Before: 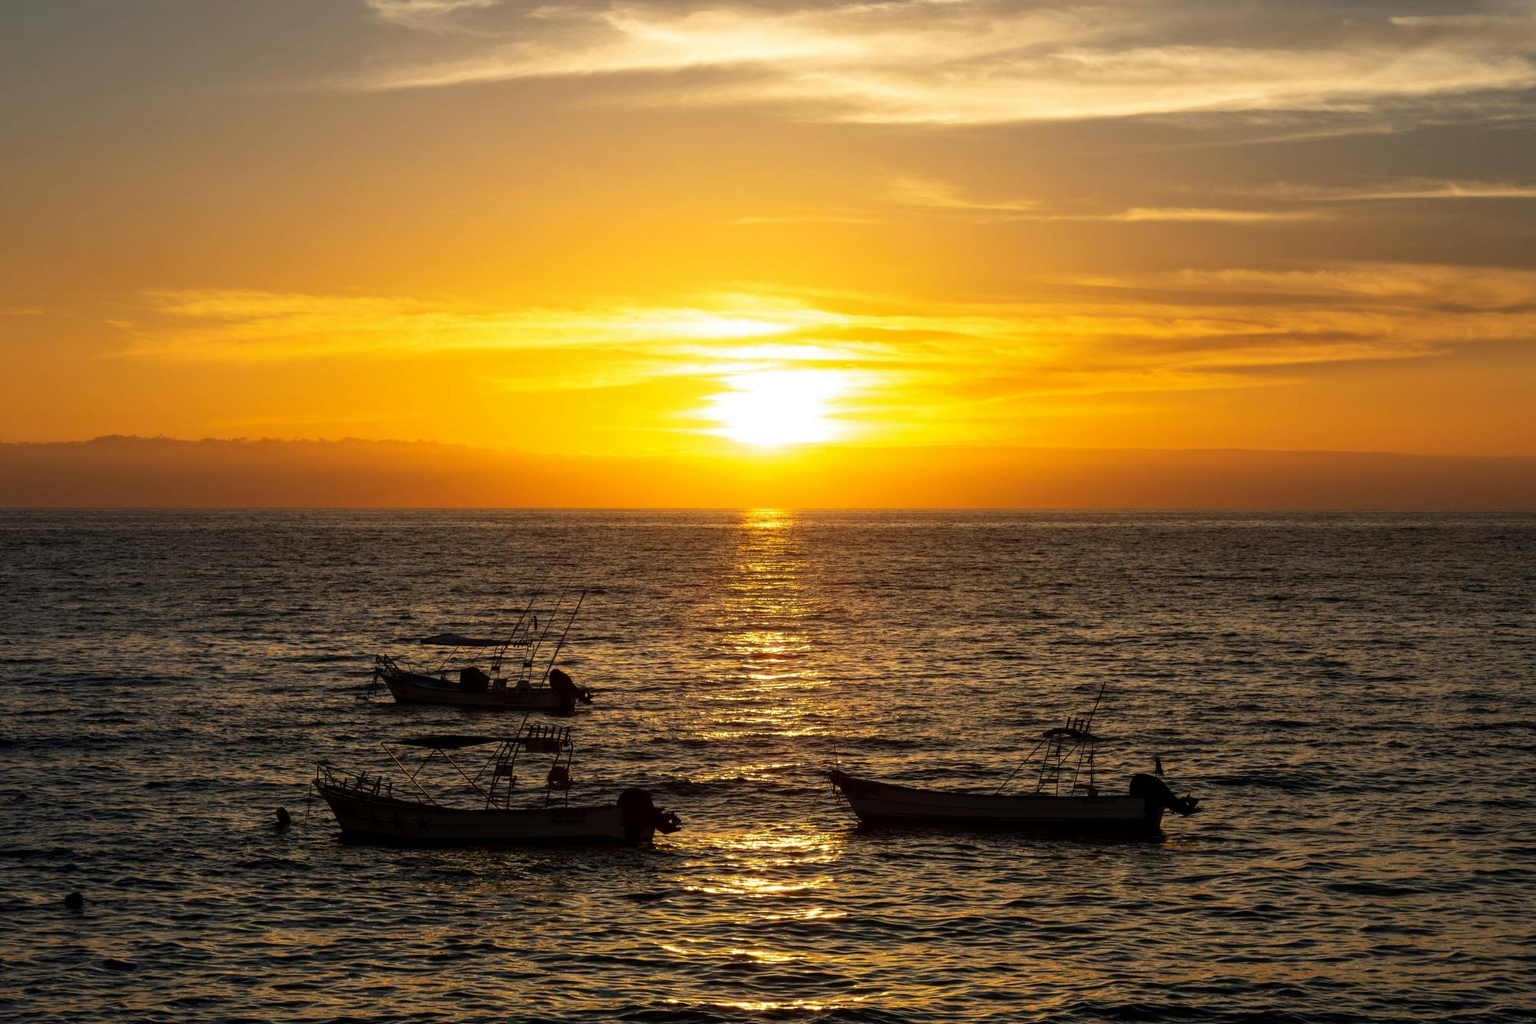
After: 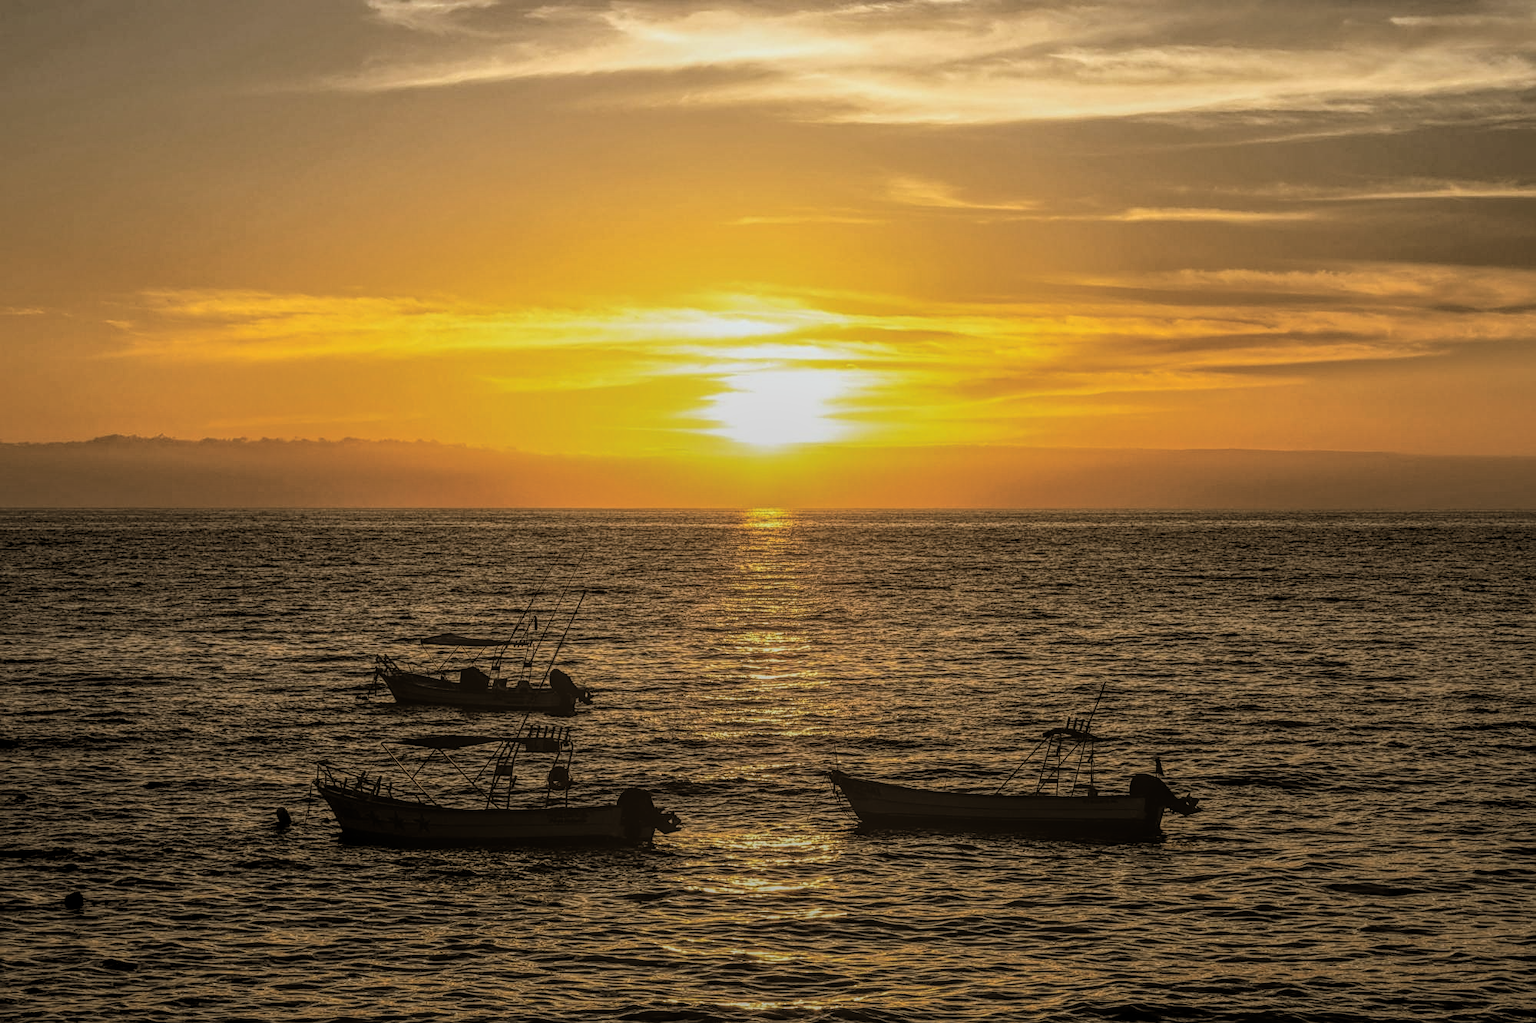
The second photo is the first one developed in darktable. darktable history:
sharpen: on, module defaults
filmic rgb: black relative exposure -14.19 EV, white relative exposure 3.39 EV, hardness 7.89, preserve chrominance max RGB
split-toning: shadows › hue 37.98°, highlights › hue 185.58°, balance -55.261
local contrast: highlights 20%, shadows 30%, detail 200%, midtone range 0.2
